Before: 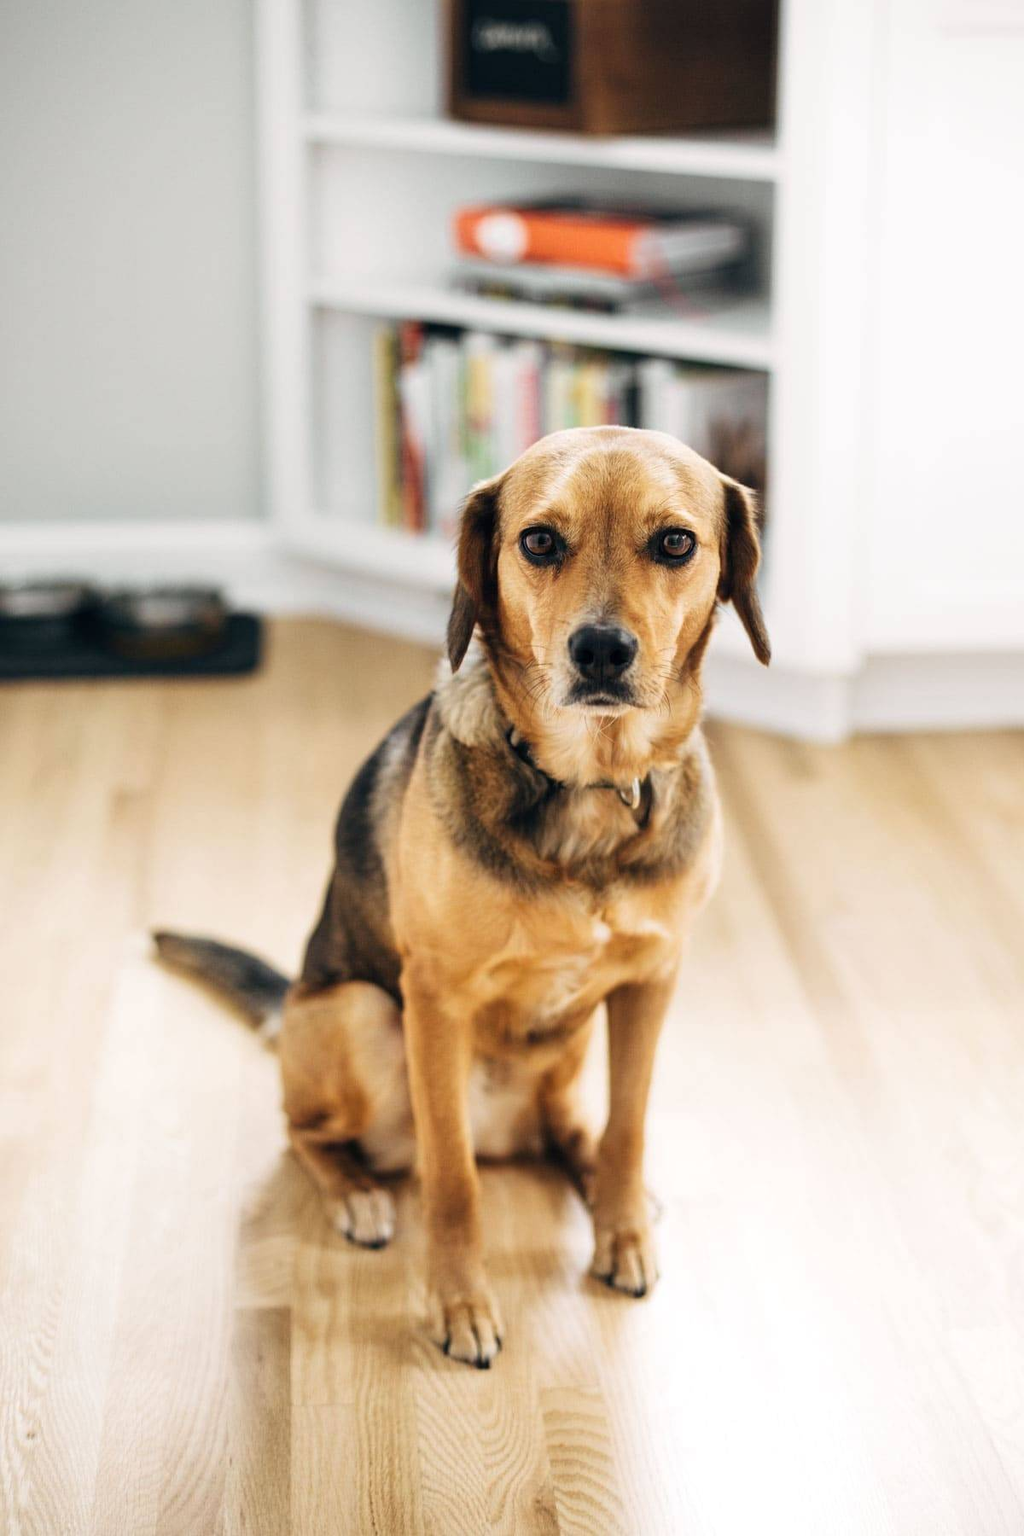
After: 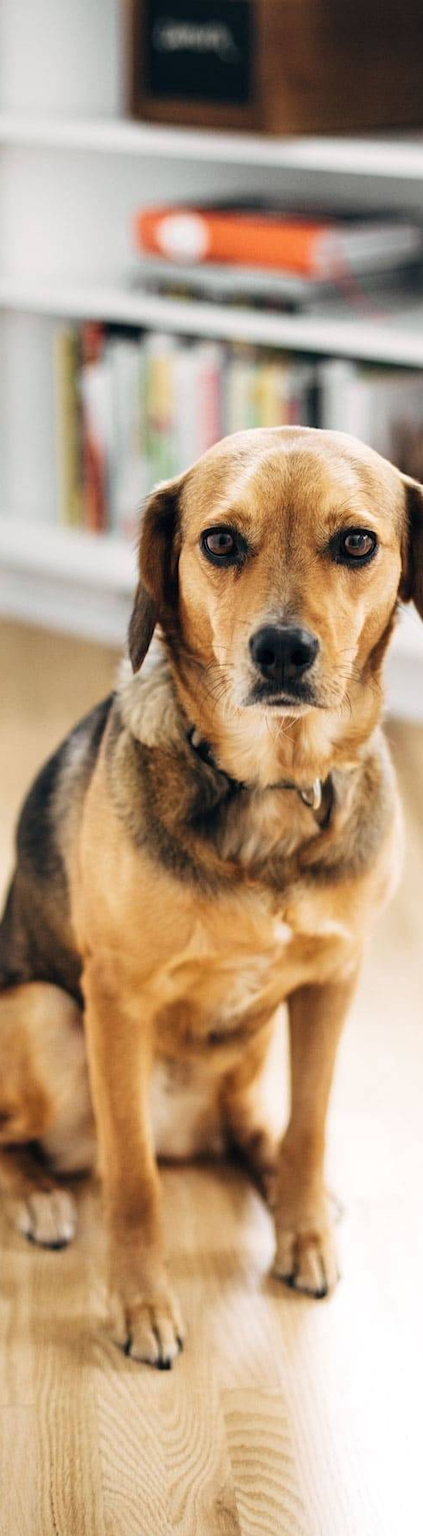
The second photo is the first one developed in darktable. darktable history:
crop: left 31.201%, right 27.452%
